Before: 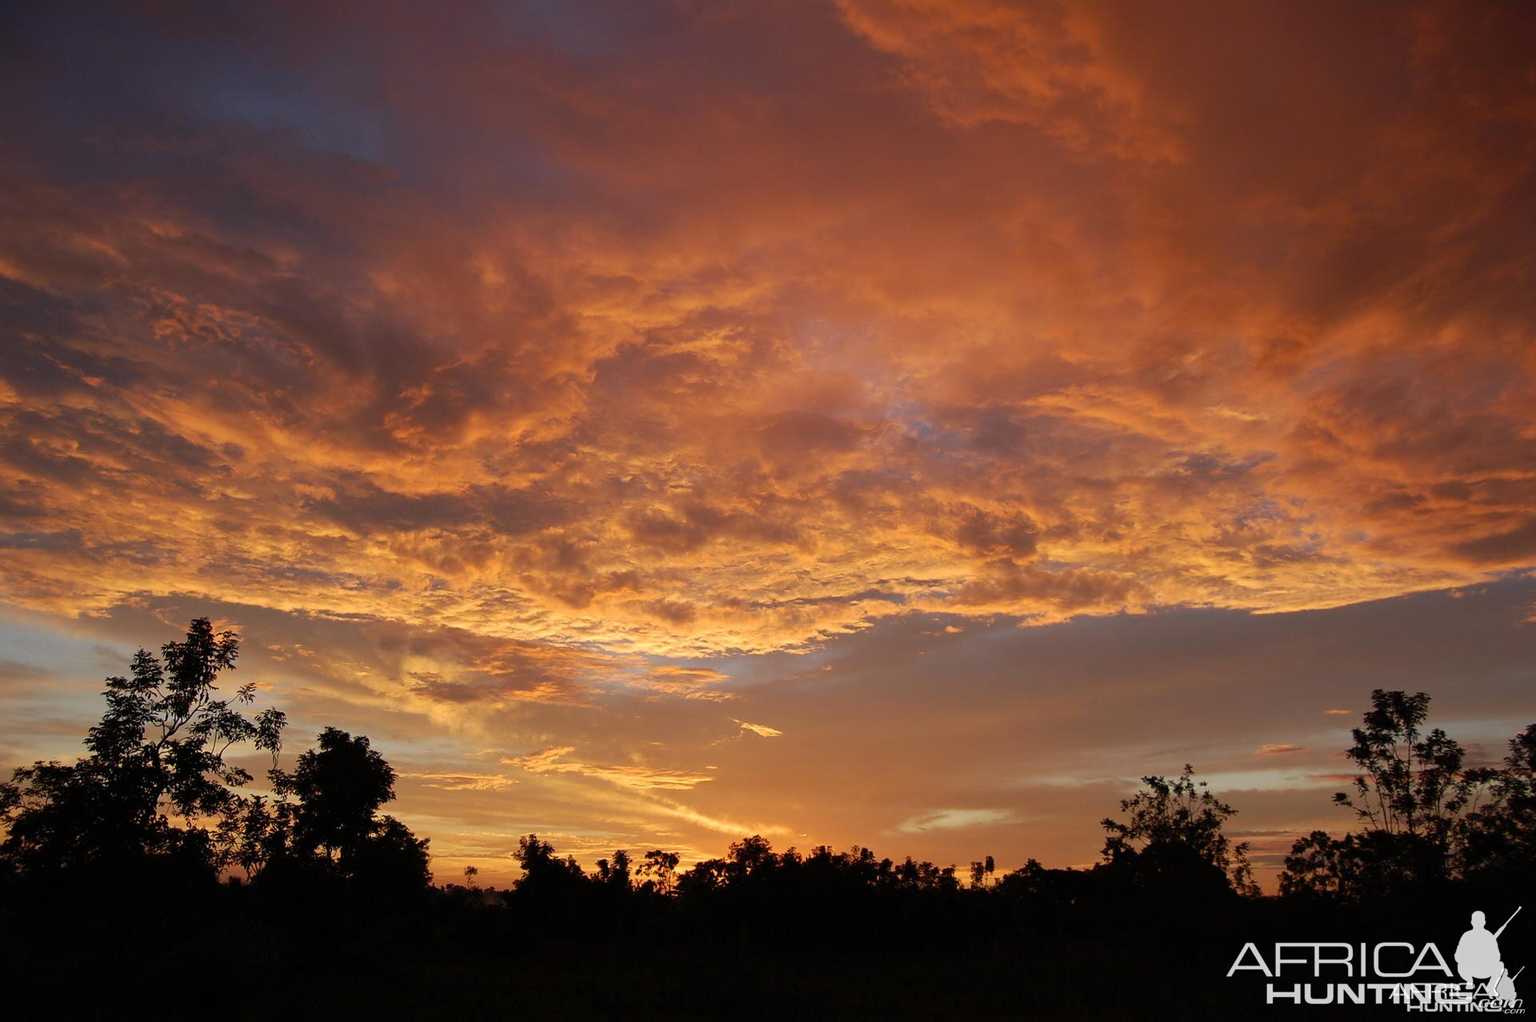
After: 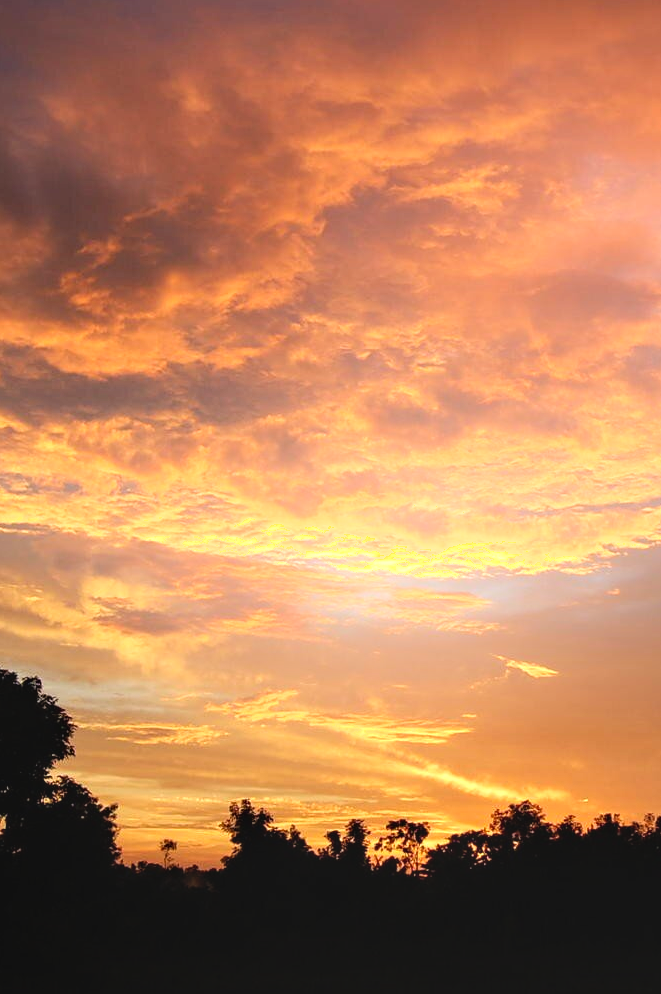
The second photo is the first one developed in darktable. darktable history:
tone equalizer: -8 EV -0.744 EV, -7 EV -0.666 EV, -6 EV -0.611 EV, -5 EV -0.383 EV, -3 EV 0.395 EV, -2 EV 0.6 EV, -1 EV 0.685 EV, +0 EV 0.765 EV
local contrast: detail 113%
shadows and highlights: shadows -21.5, highlights 99.05, highlights color adjustment 40.58%, soften with gaussian
crop and rotate: left 21.92%, top 19.08%, right 43.63%, bottom 3.003%
